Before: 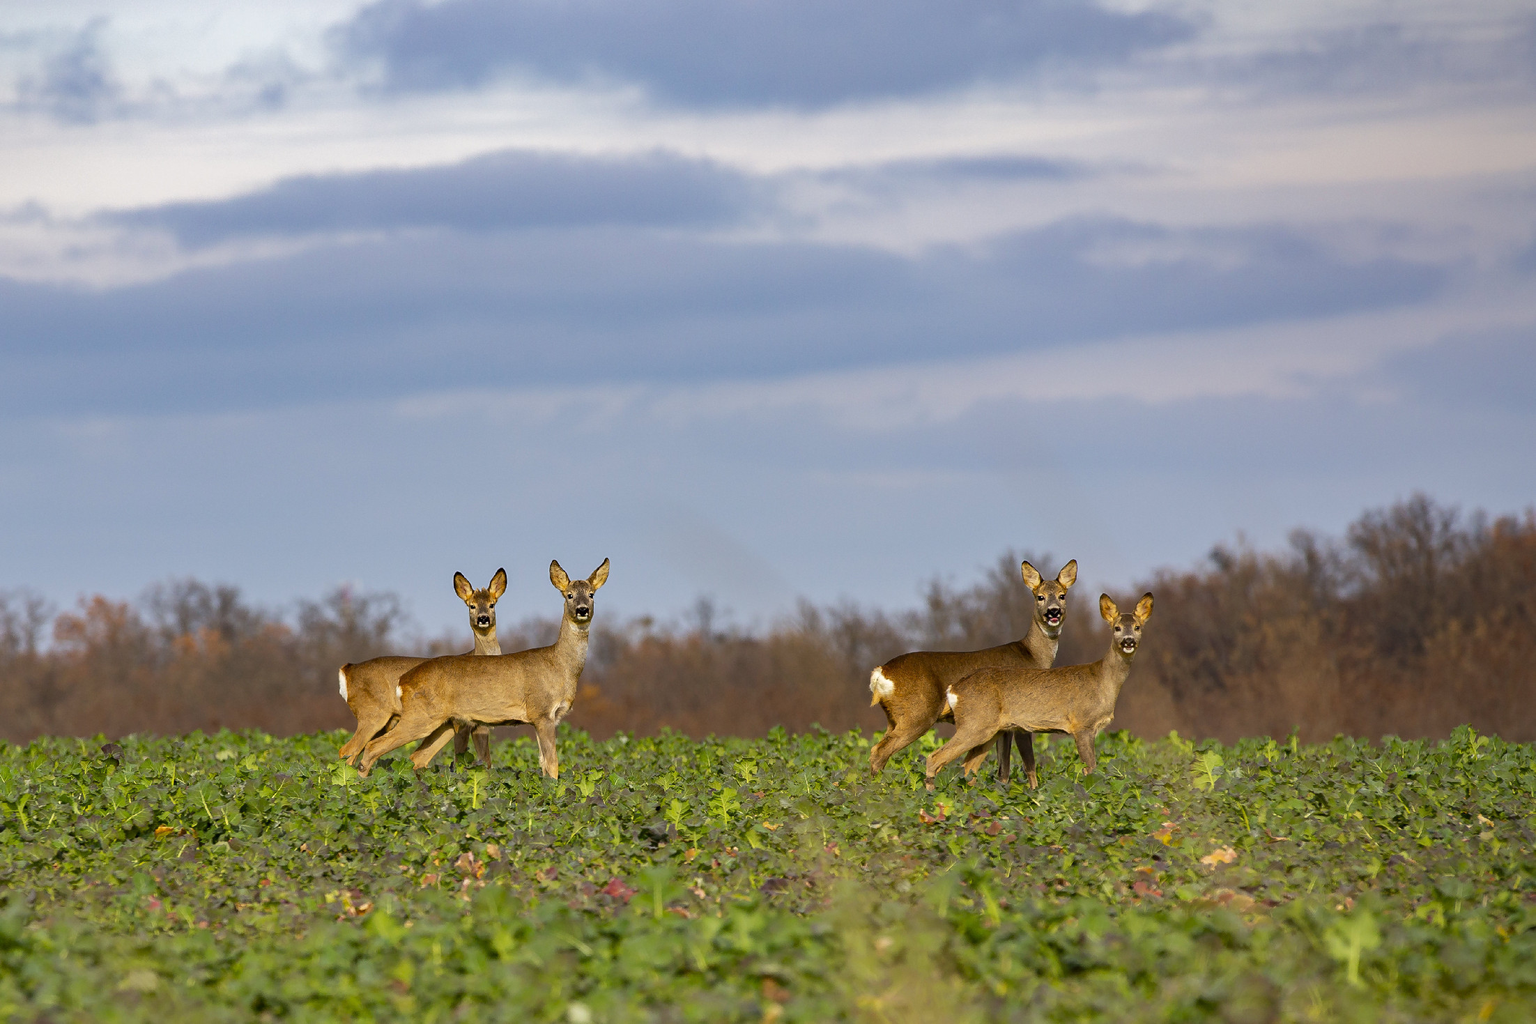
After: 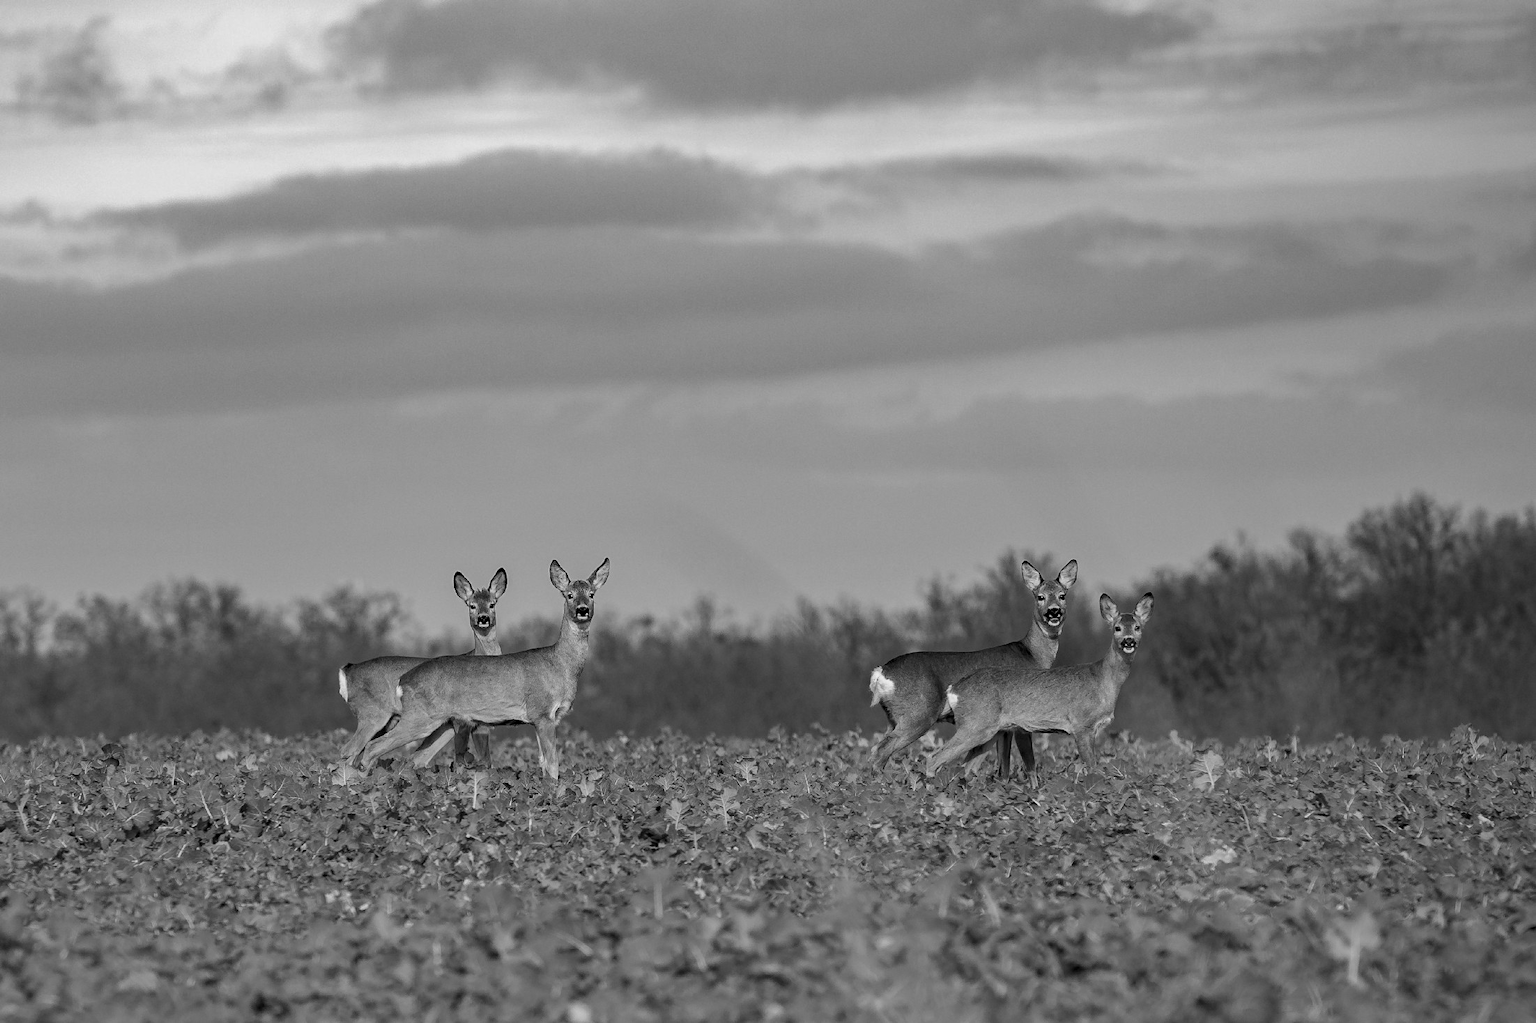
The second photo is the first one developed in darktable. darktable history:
local contrast: highlights 100%, shadows 100%, detail 120%, midtone range 0.2
monochrome: a 14.95, b -89.96
haze removal: strength 0.29, distance 0.25, compatibility mode true, adaptive false
